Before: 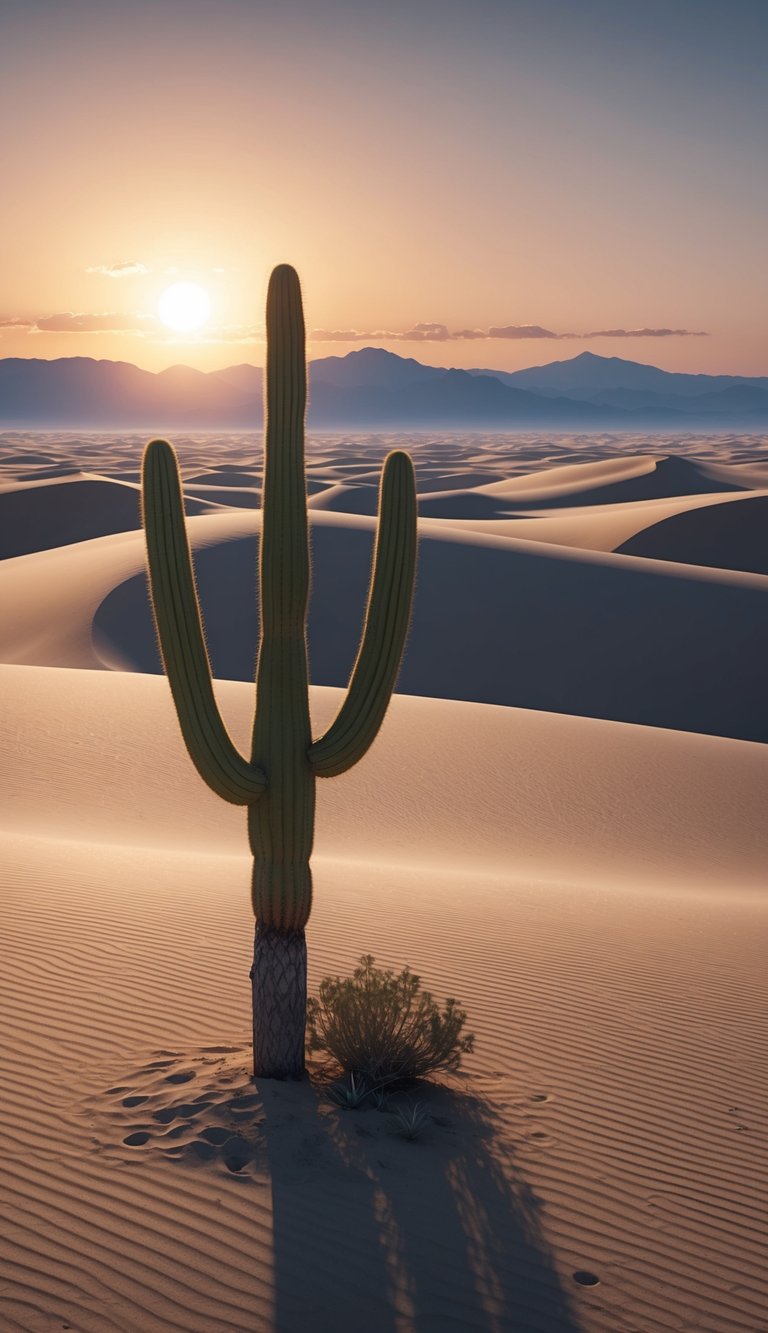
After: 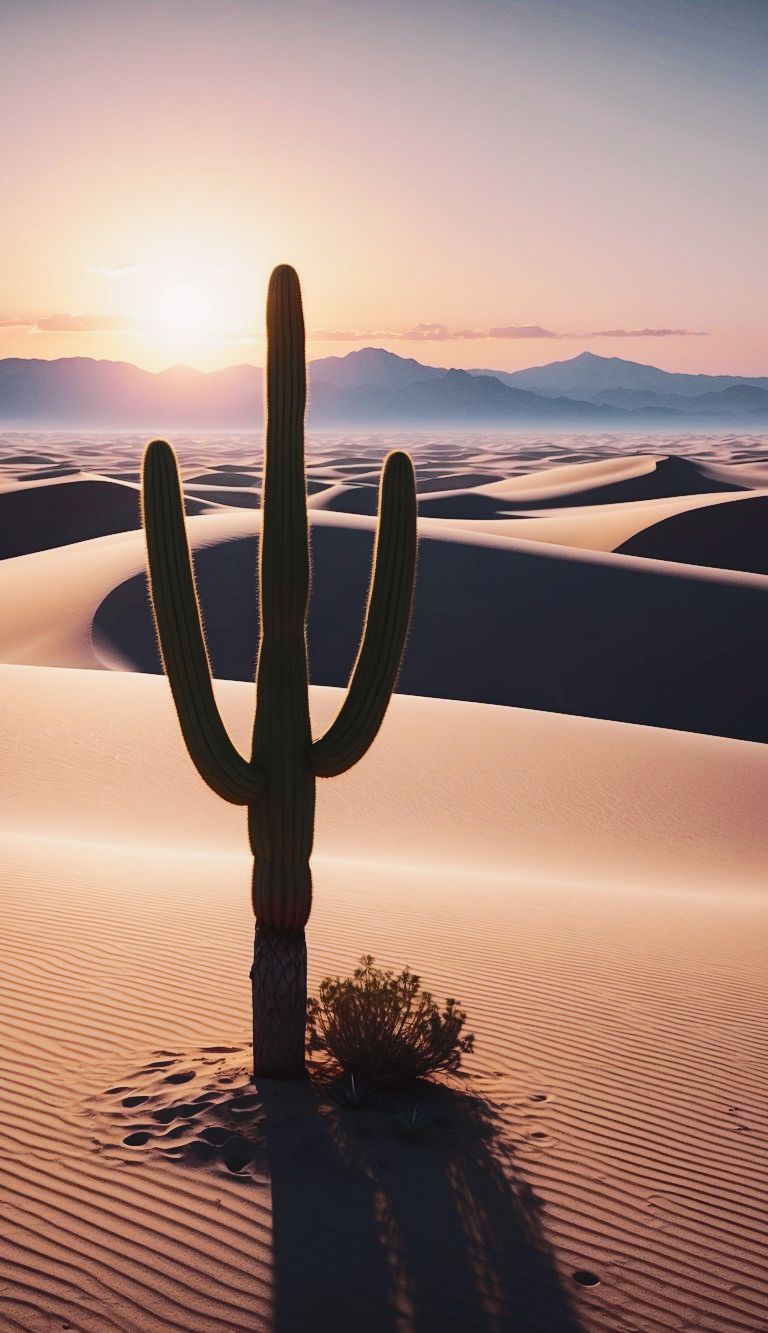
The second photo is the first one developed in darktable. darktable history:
base curve: curves: ch0 [(0, 0) (0.032, 0.025) (0.121, 0.166) (0.206, 0.329) (0.605, 0.79) (1, 1)], preserve colors none
tone curve: curves: ch0 [(0, 0.032) (0.094, 0.08) (0.265, 0.208) (0.41, 0.417) (0.485, 0.524) (0.638, 0.673) (0.845, 0.828) (0.994, 0.964)]; ch1 [(0, 0) (0.161, 0.092) (0.37, 0.302) (0.437, 0.456) (0.469, 0.482) (0.498, 0.504) (0.576, 0.583) (0.644, 0.638) (0.725, 0.765) (1, 1)]; ch2 [(0, 0) (0.352, 0.403) (0.45, 0.469) (0.502, 0.504) (0.54, 0.521) (0.589, 0.576) (1, 1)], color space Lab, independent channels, preserve colors none
